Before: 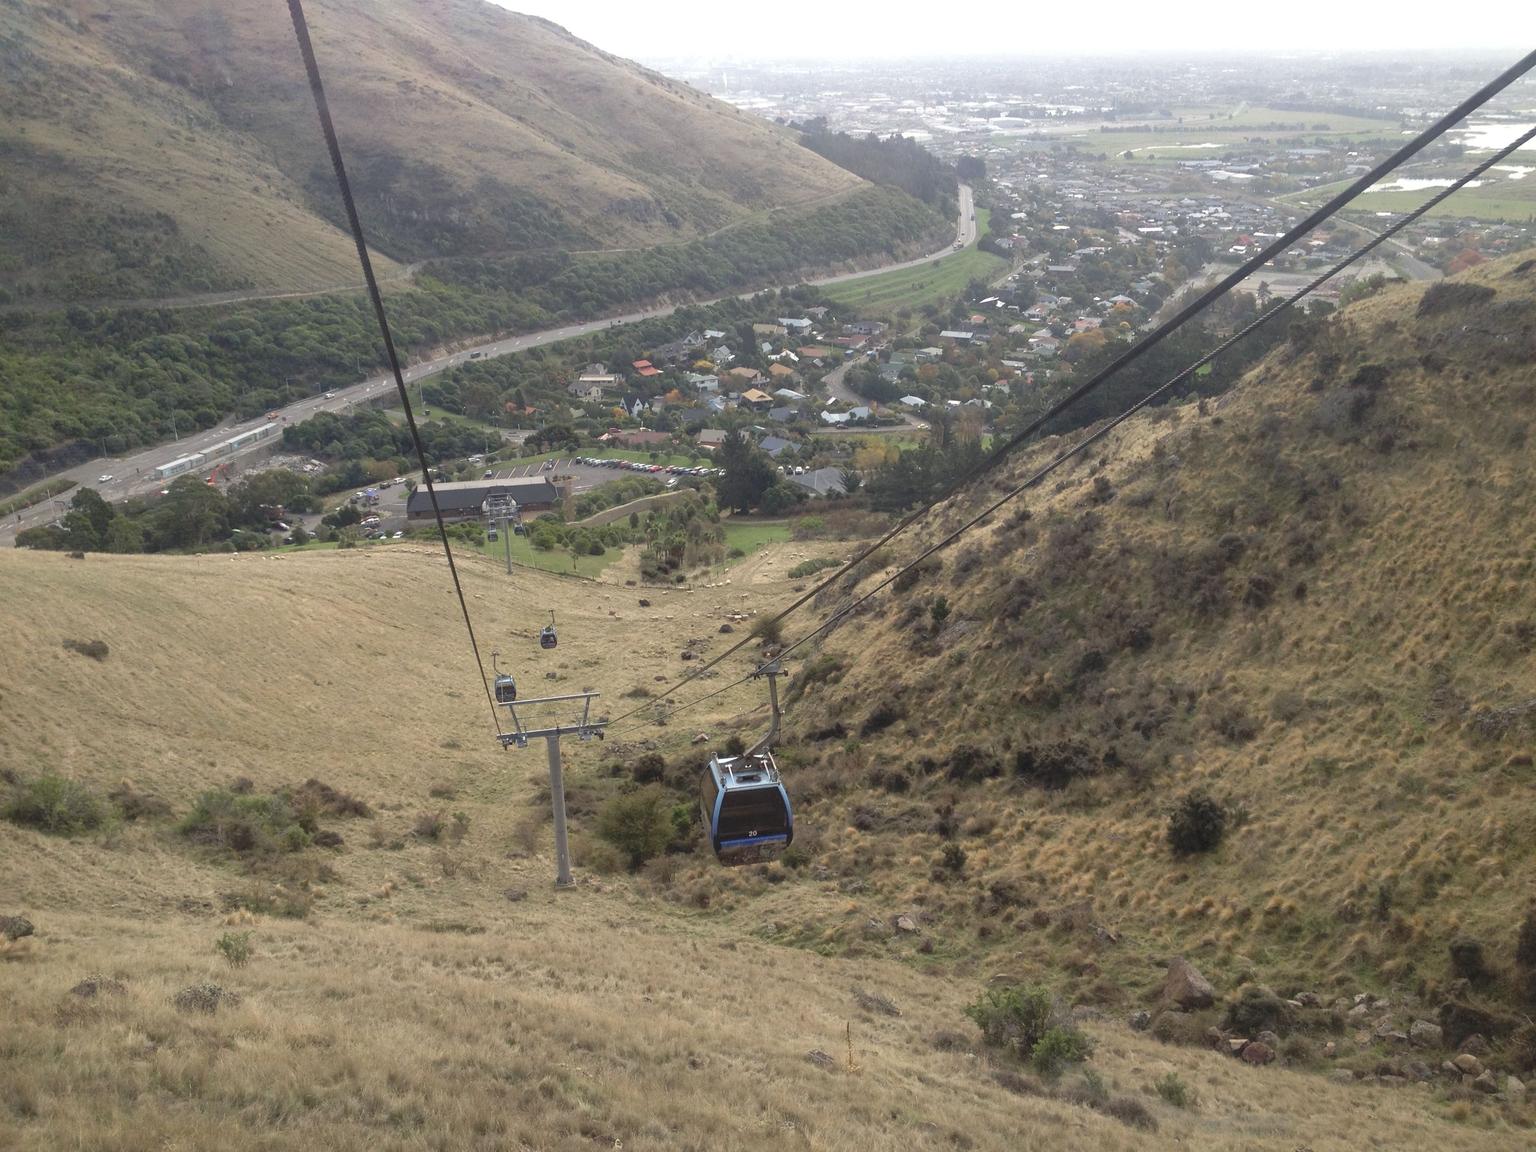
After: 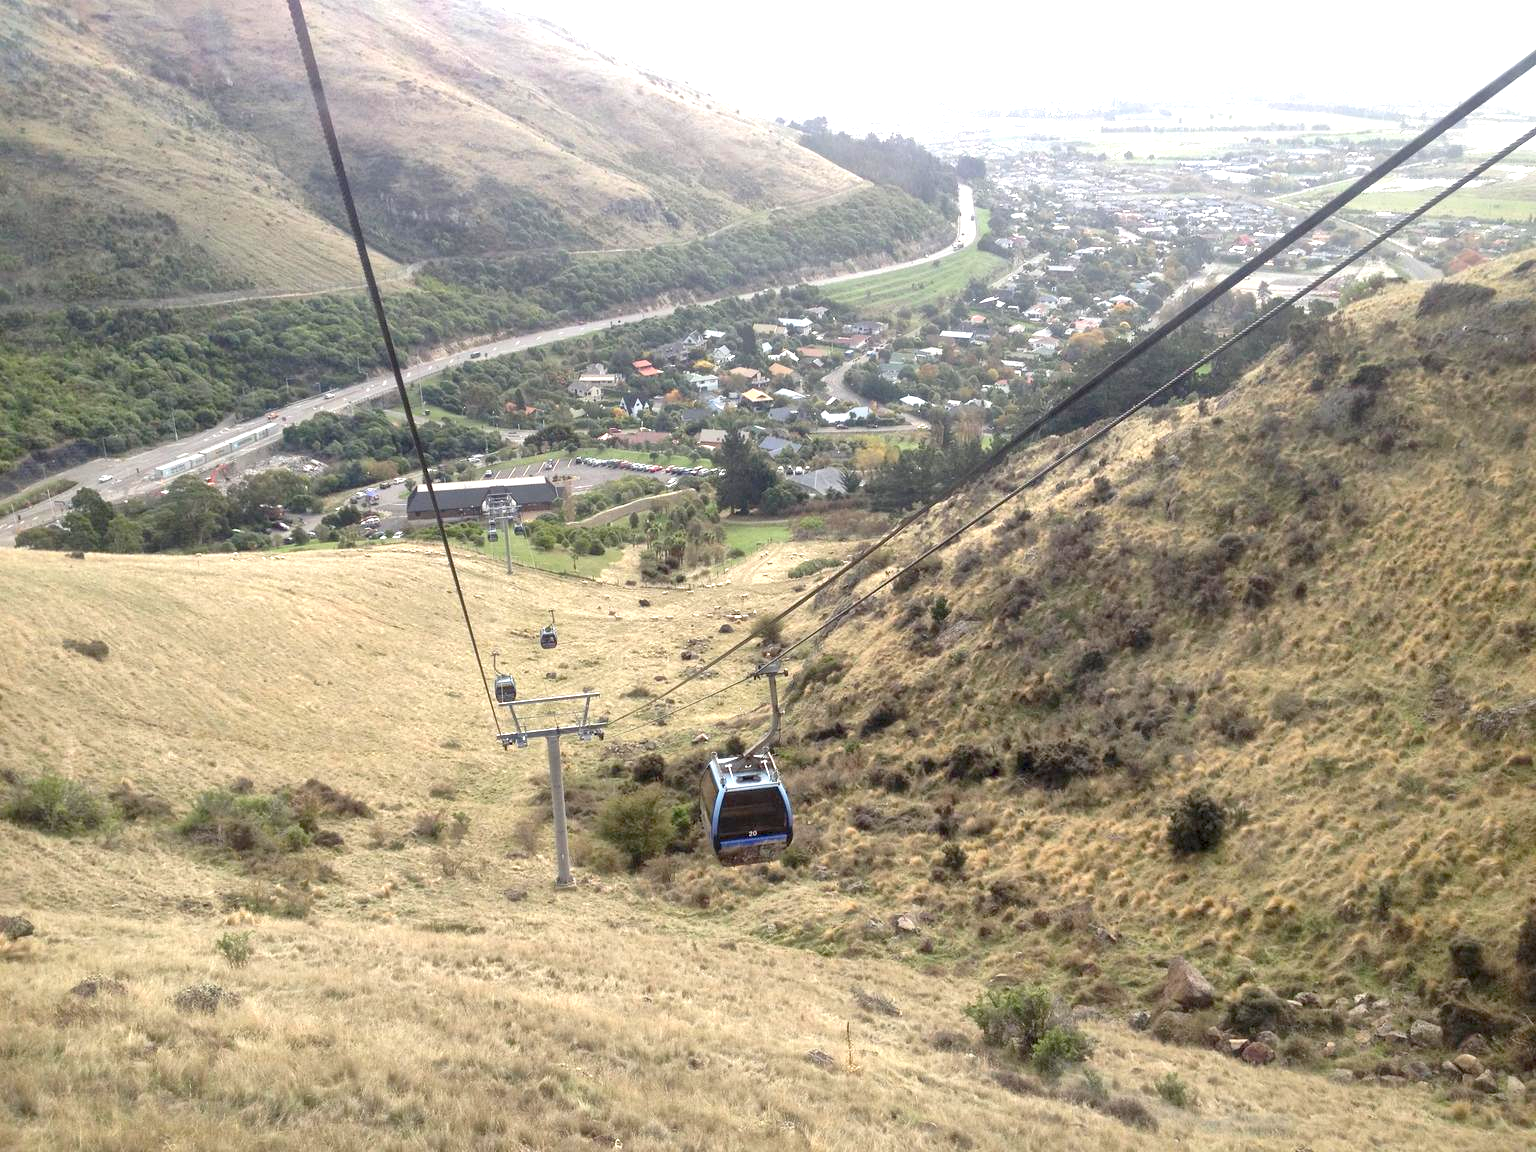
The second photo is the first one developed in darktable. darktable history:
local contrast: mode bilateral grid, contrast 20, coarseness 50, detail 120%, midtone range 0.2
exposure: black level correction 0.01, exposure 1 EV, compensate highlight preservation false
